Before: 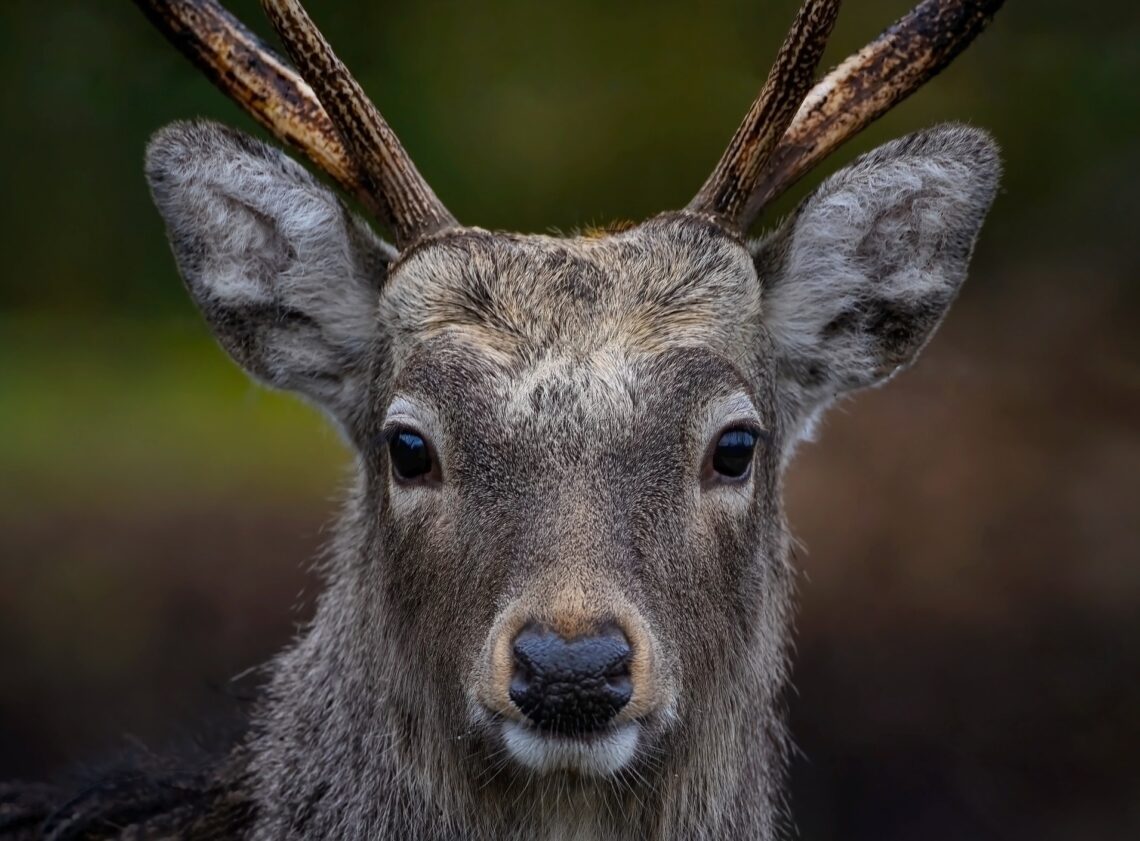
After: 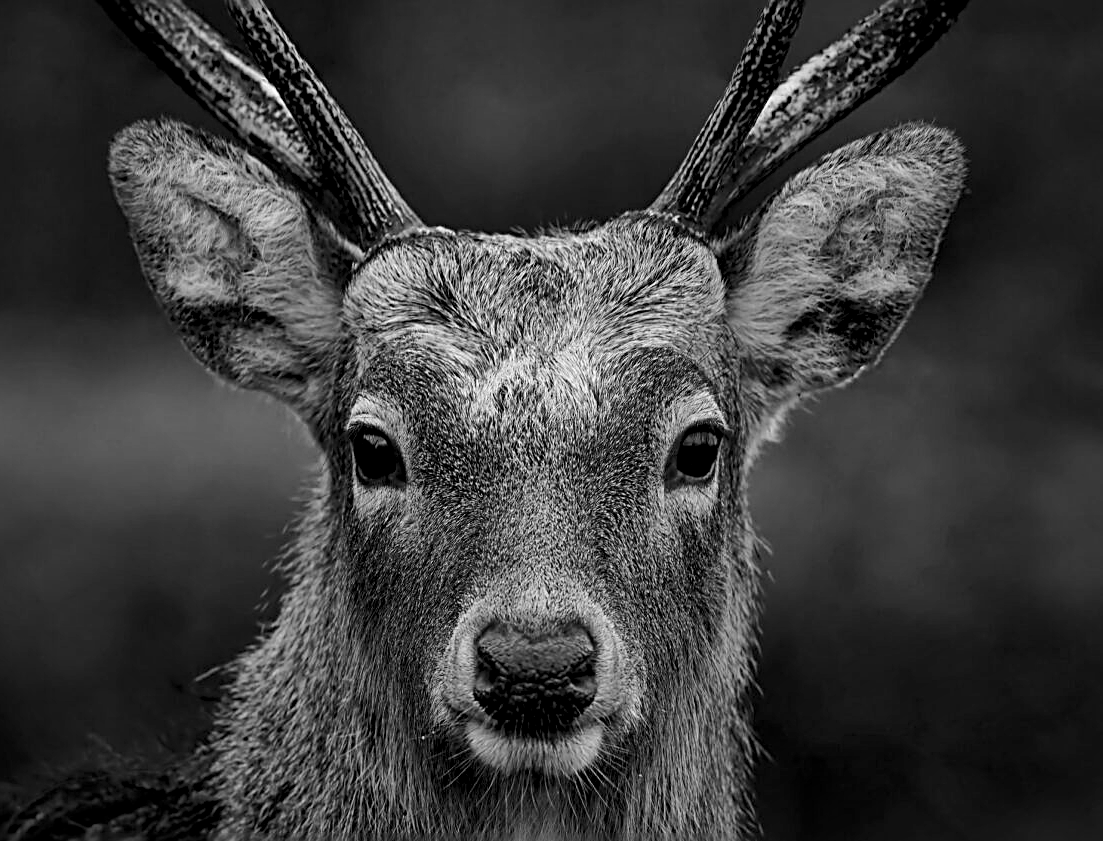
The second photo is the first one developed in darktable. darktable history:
white balance: red 0.98, blue 1.61
sharpen: radius 2.817, amount 0.715
local contrast: mode bilateral grid, contrast 100, coarseness 100, detail 165%, midtone range 0.2
crop and rotate: left 3.238%
monochrome: a 73.58, b 64.21
exposure: exposure -0.01 EV, compensate highlight preservation false
